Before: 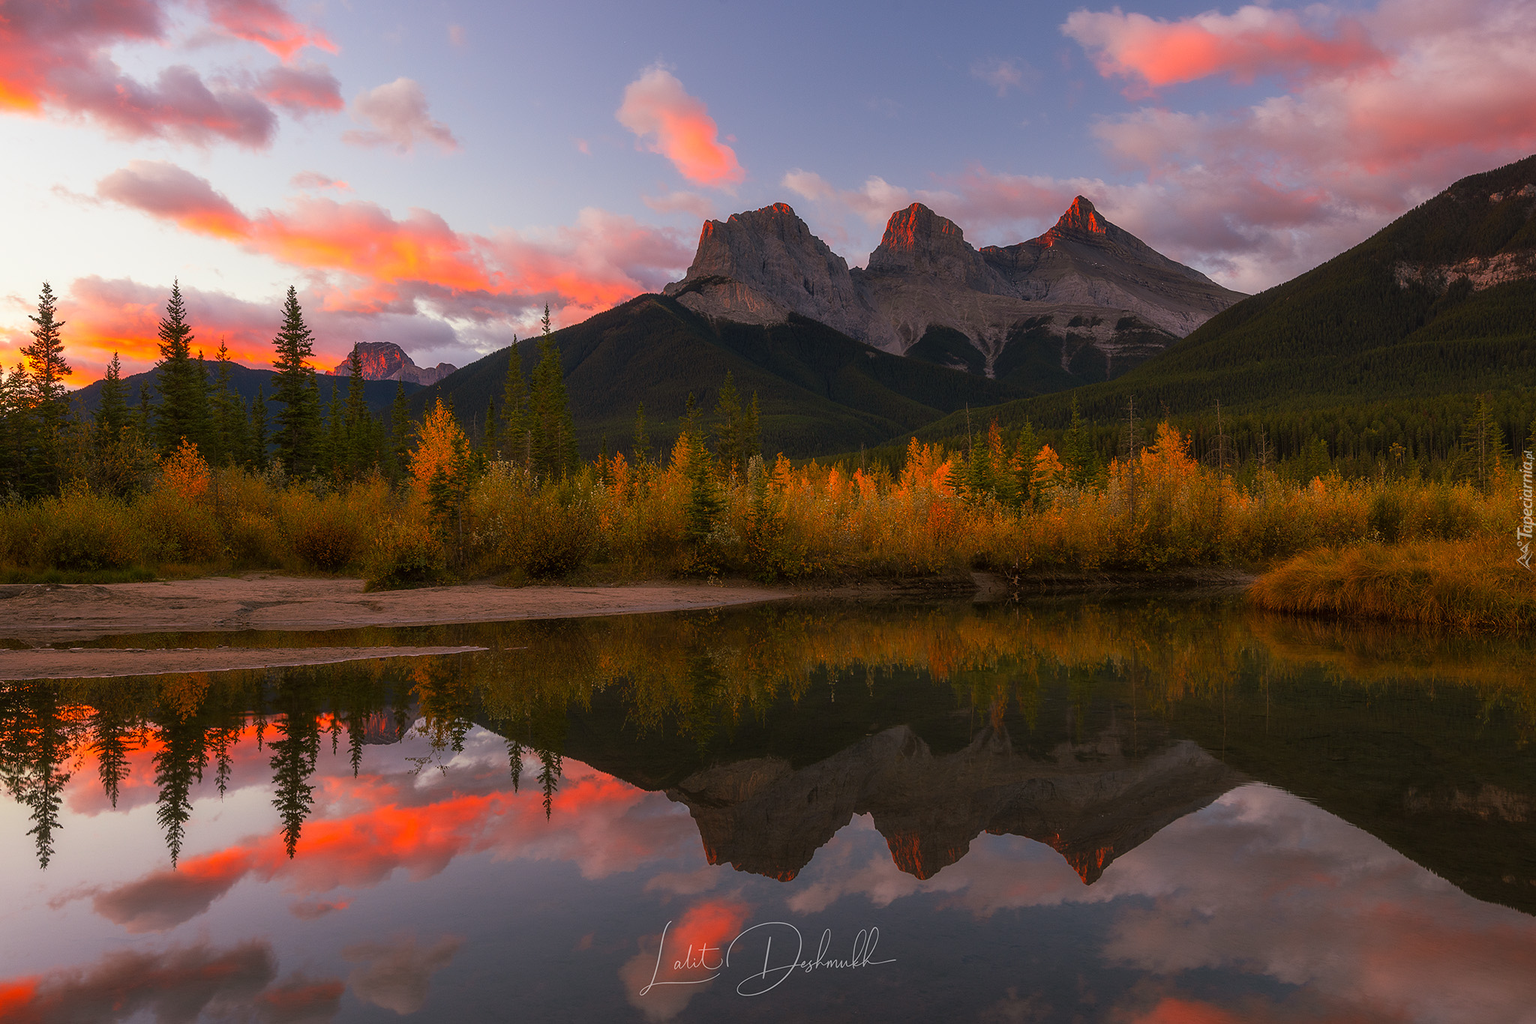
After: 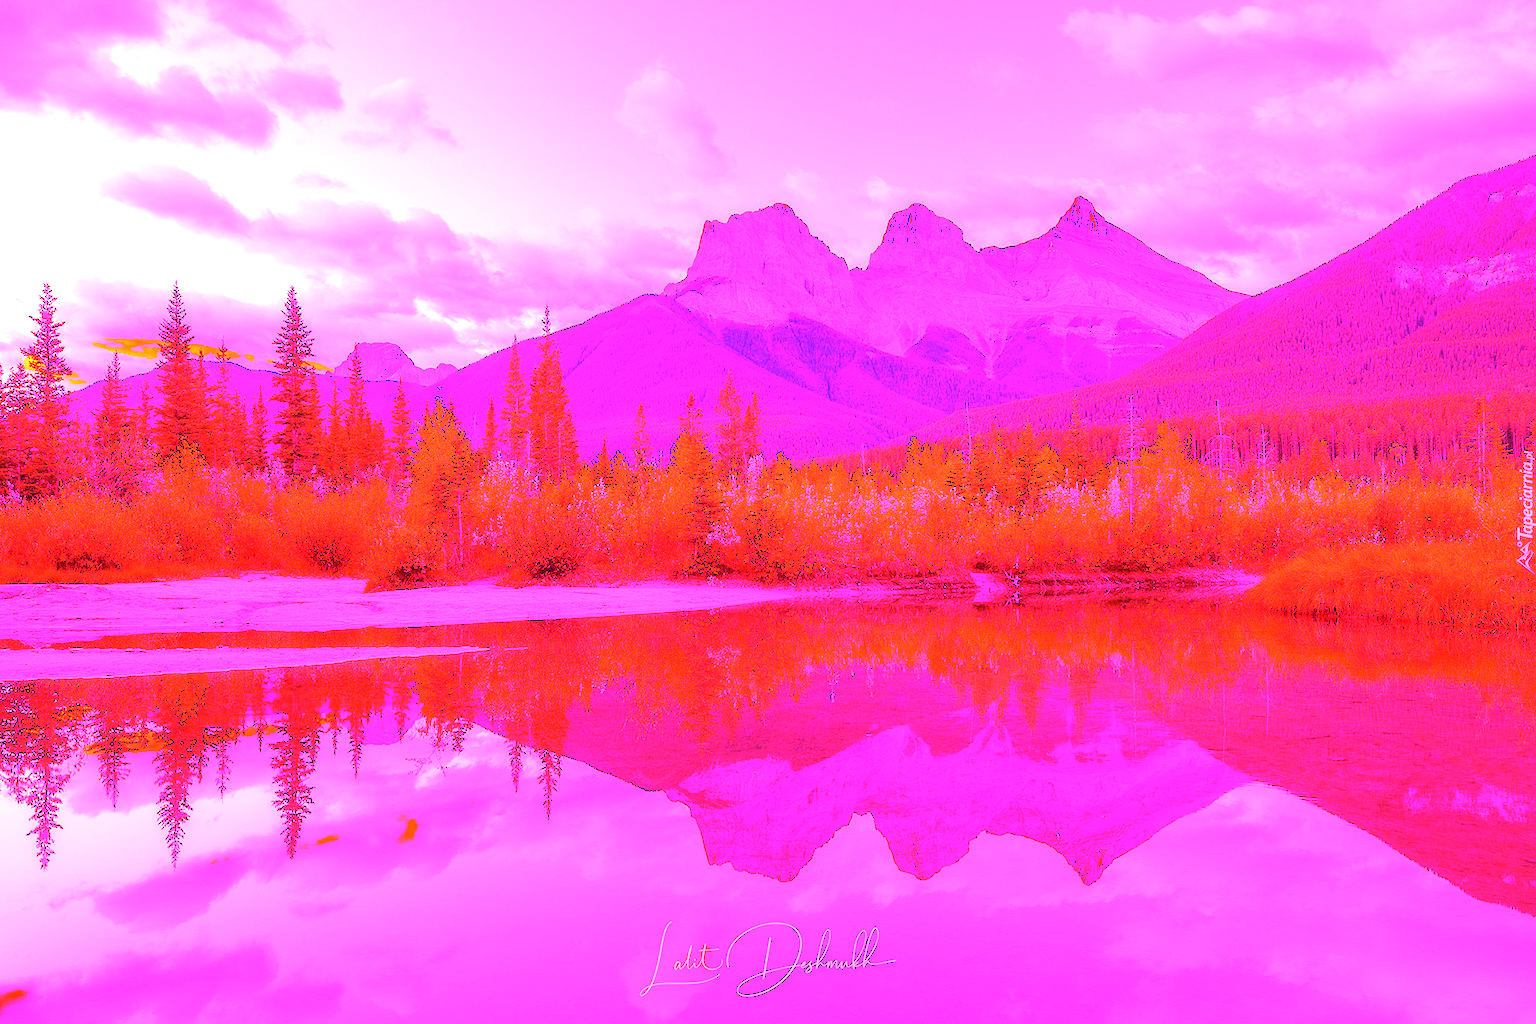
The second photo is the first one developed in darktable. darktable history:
exposure: exposure 0.636 EV, compensate highlight preservation false
white balance: red 8, blue 8
